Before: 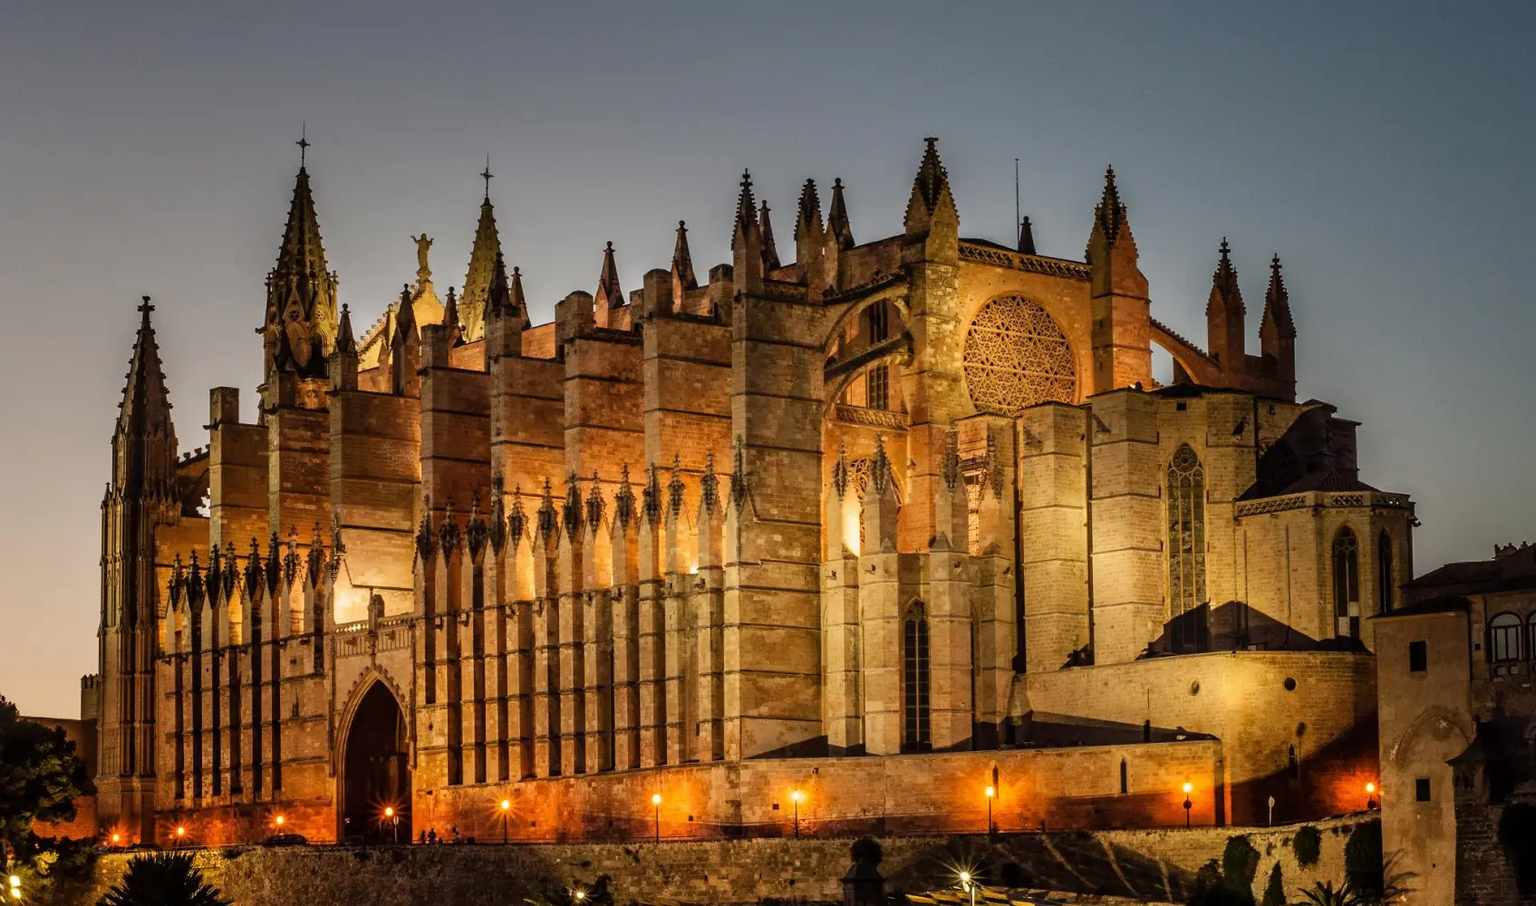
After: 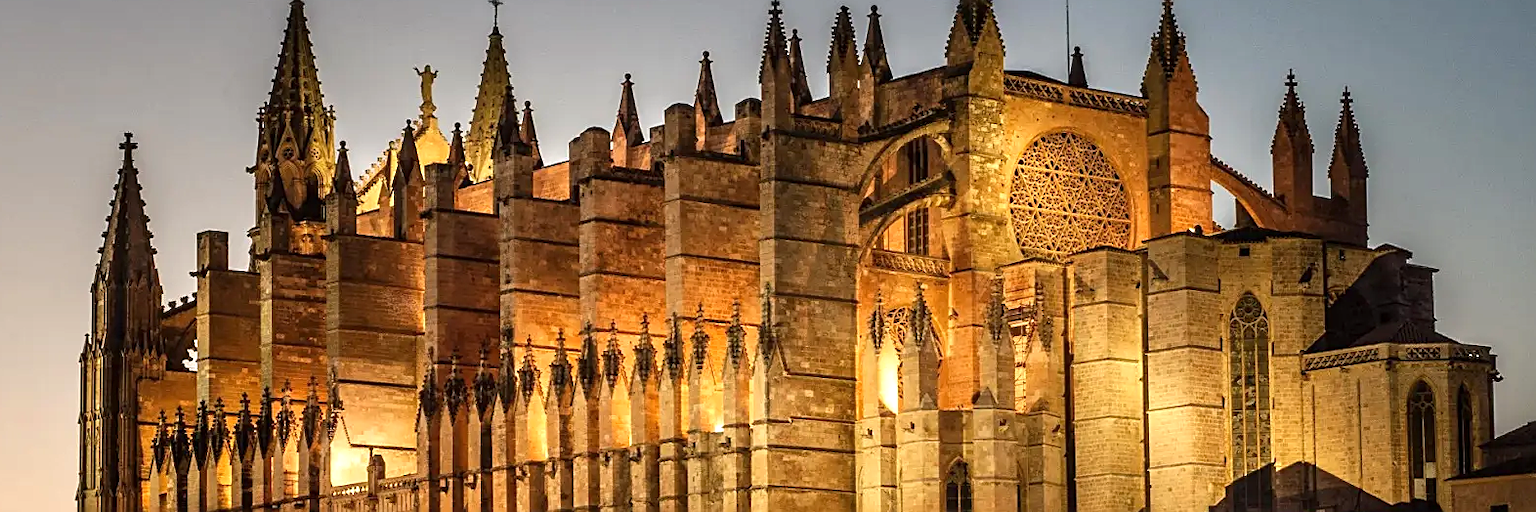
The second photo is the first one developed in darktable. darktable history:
exposure: black level correction 0, exposure 0.499 EV, compensate exposure bias true, compensate highlight preservation false
sharpen: on, module defaults
crop: left 1.814%, top 19.183%, right 5.4%, bottom 28.346%
local contrast: mode bilateral grid, contrast 15, coarseness 36, detail 106%, midtone range 0.2
